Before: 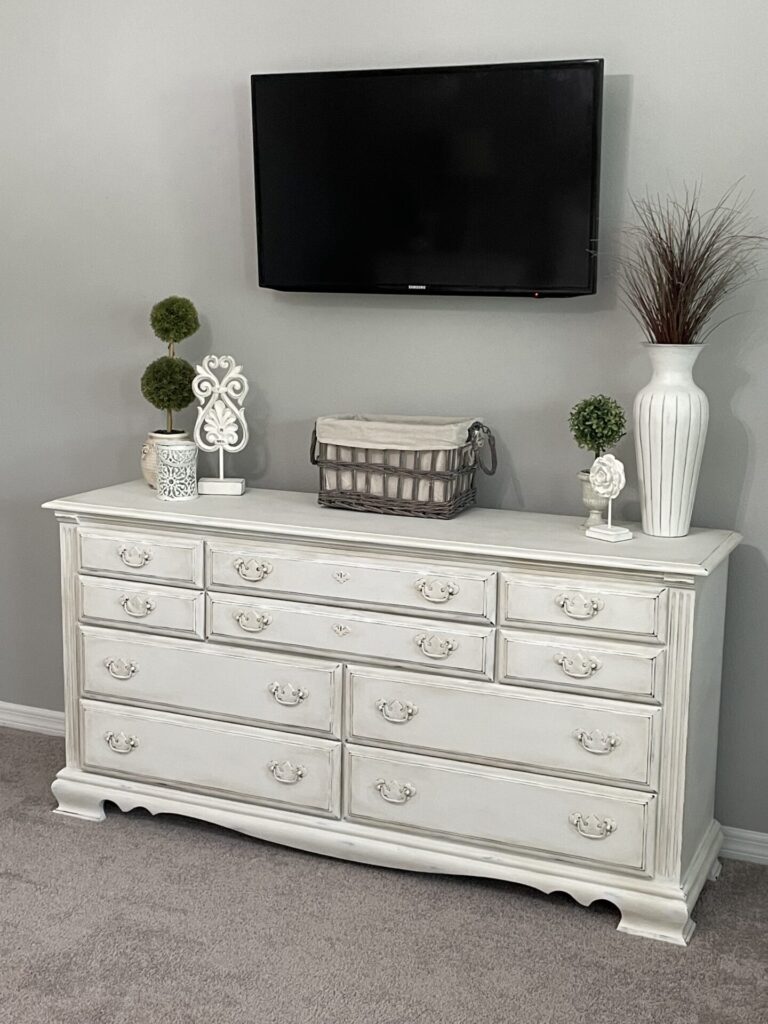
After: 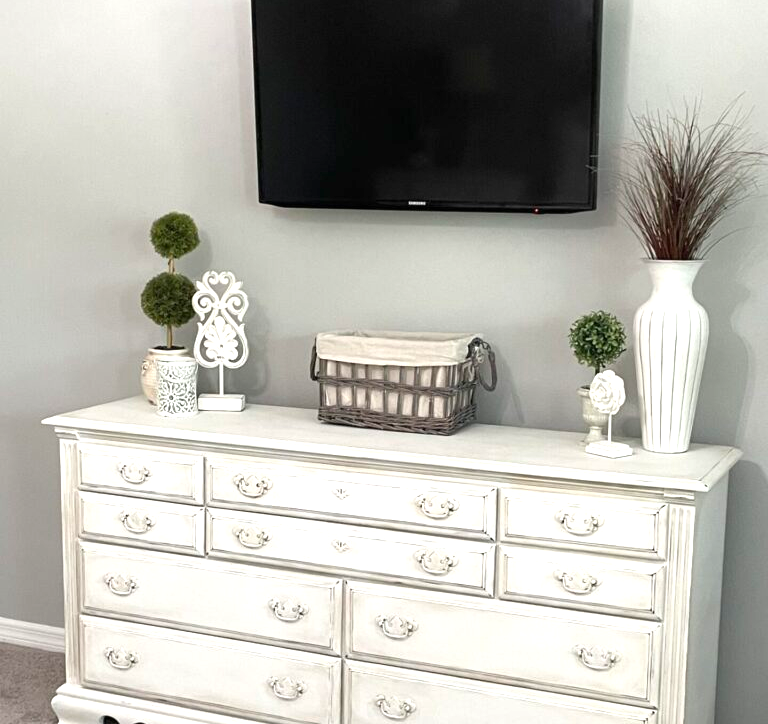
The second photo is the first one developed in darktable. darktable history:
exposure: black level correction 0, exposure 0.7 EV, compensate exposure bias true, compensate highlight preservation false
crop and rotate: top 8.293%, bottom 20.996%
